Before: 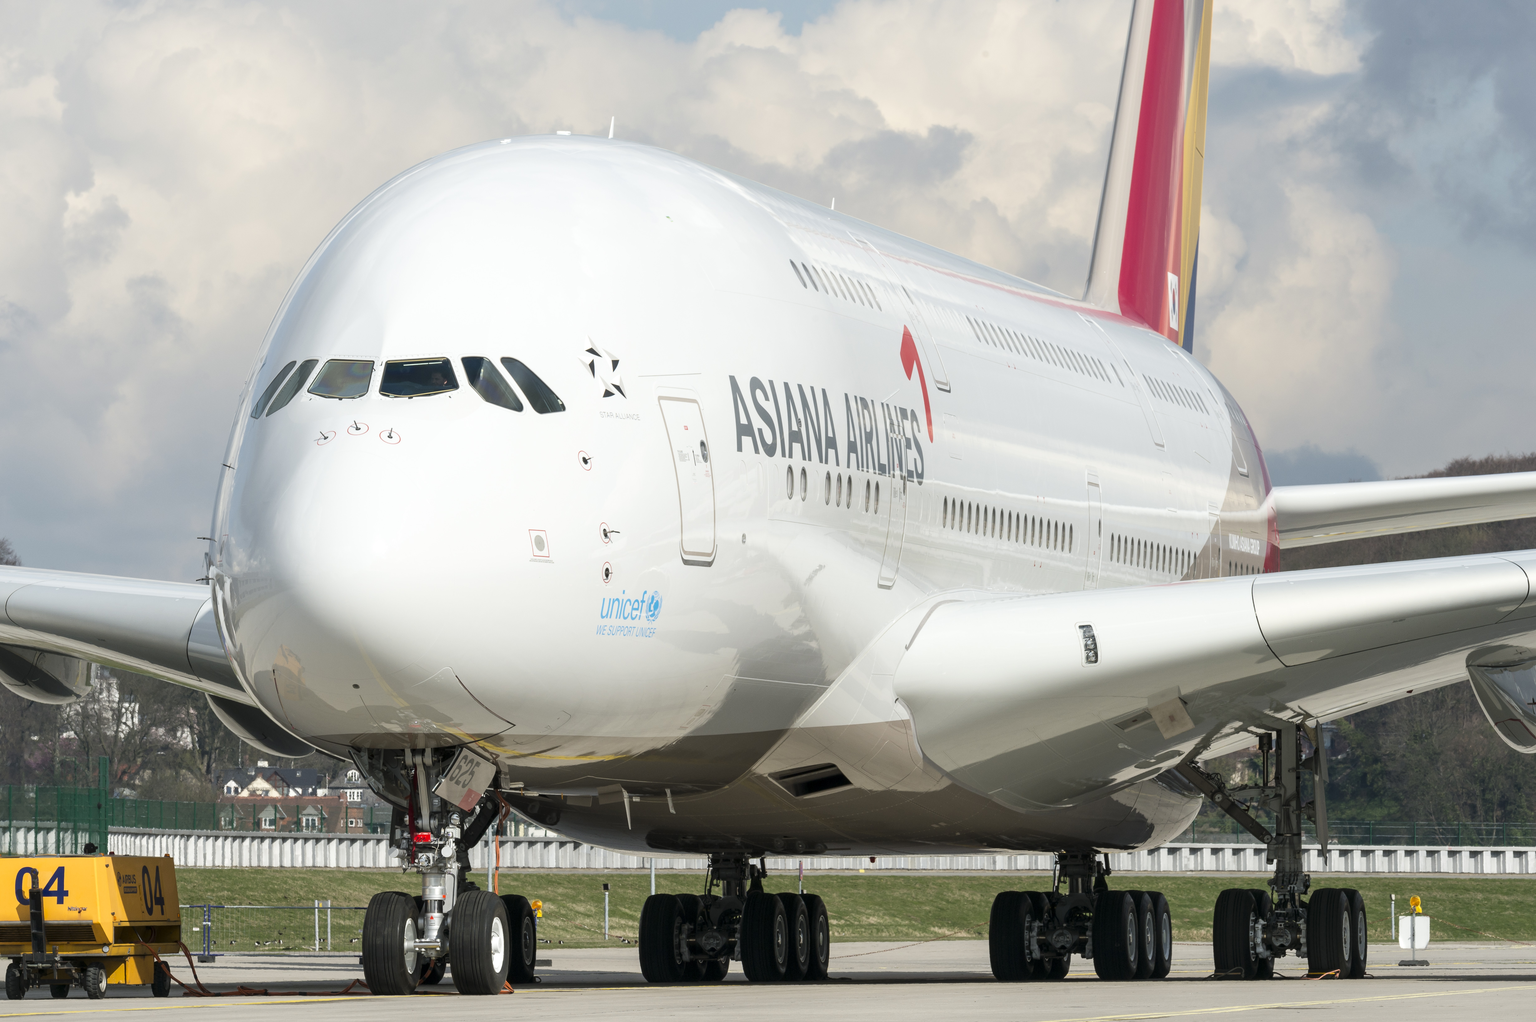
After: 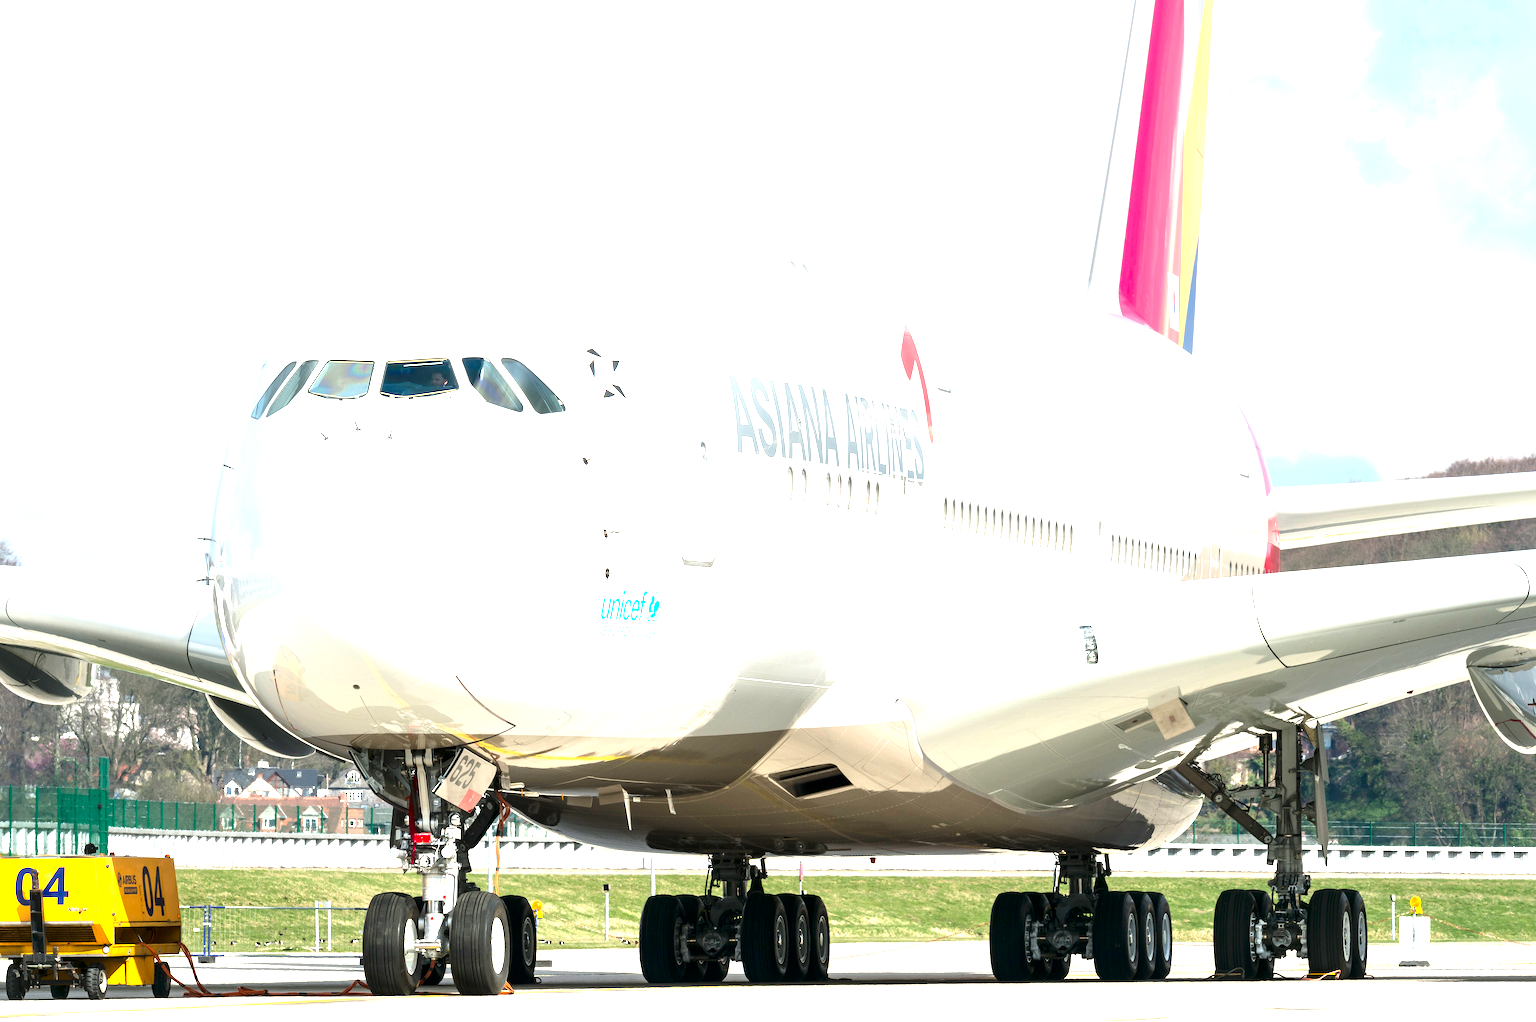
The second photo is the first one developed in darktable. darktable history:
contrast brightness saturation: contrast 0.13, brightness -0.05, saturation 0.16
exposure: black level correction 0, exposure 1.741 EV, compensate exposure bias true, compensate highlight preservation false
